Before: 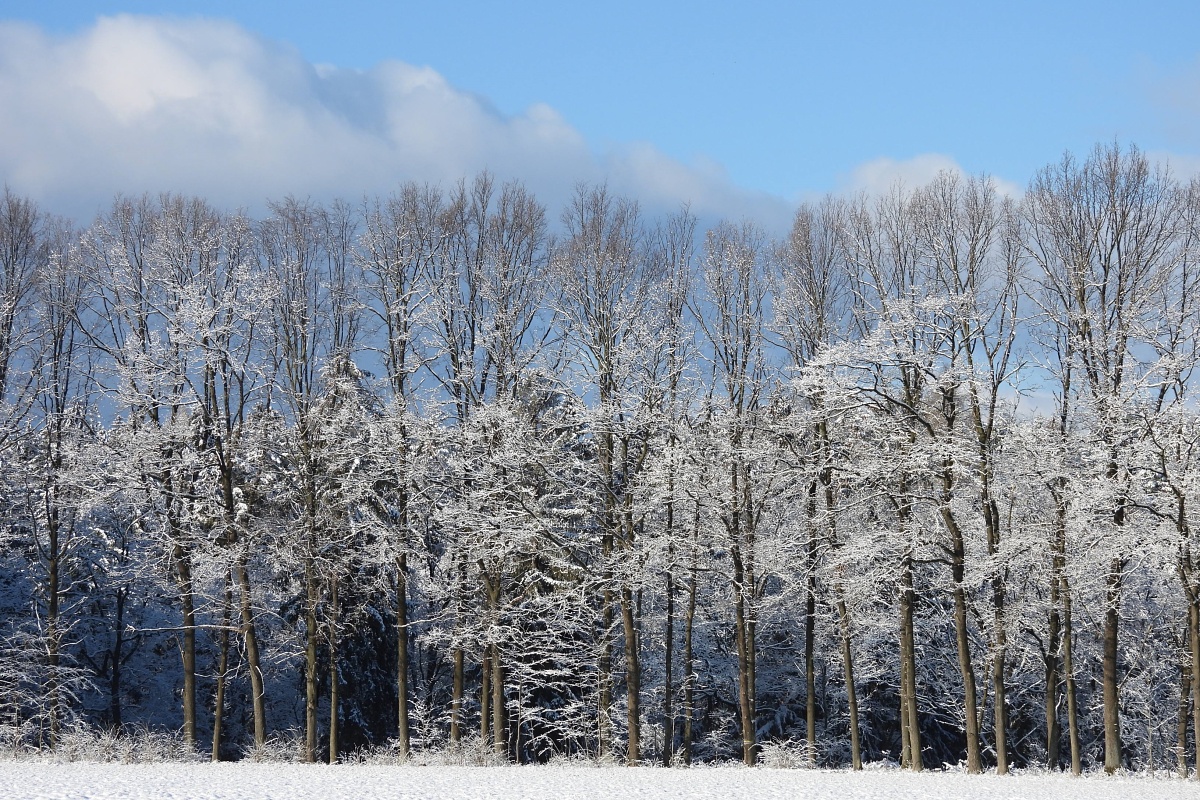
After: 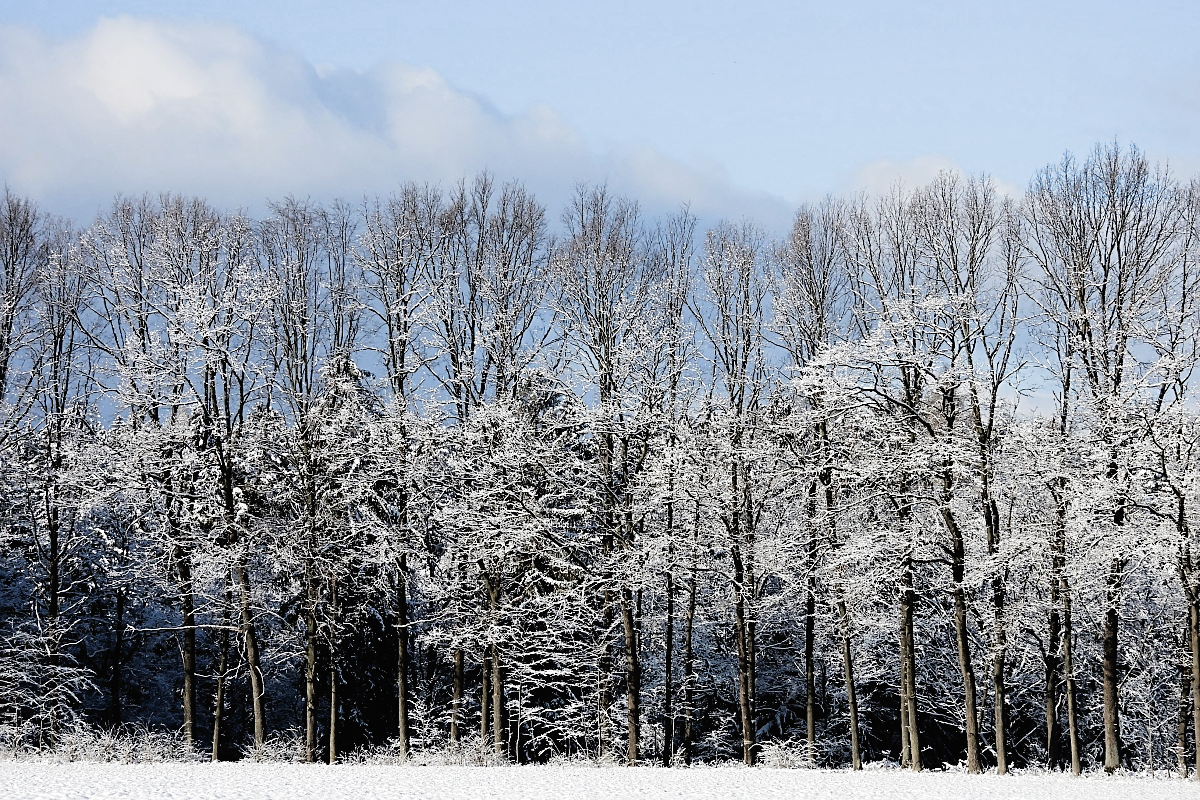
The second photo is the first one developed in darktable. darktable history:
sharpen: on, module defaults
tone curve: curves: ch0 [(0, 0) (0.003, 0.018) (0.011, 0.019) (0.025, 0.02) (0.044, 0.024) (0.069, 0.034) (0.1, 0.049) (0.136, 0.082) (0.177, 0.136) (0.224, 0.196) (0.277, 0.263) (0.335, 0.329) (0.399, 0.401) (0.468, 0.473) (0.543, 0.546) (0.623, 0.625) (0.709, 0.698) (0.801, 0.779) (0.898, 0.867) (1, 1)], color space Lab, independent channels, preserve colors none
levels: levels [0, 0.476, 0.951]
filmic rgb: black relative exposure -4.06 EV, white relative exposure 2.99 EV, hardness 3, contrast 1.409, color science v4 (2020)
